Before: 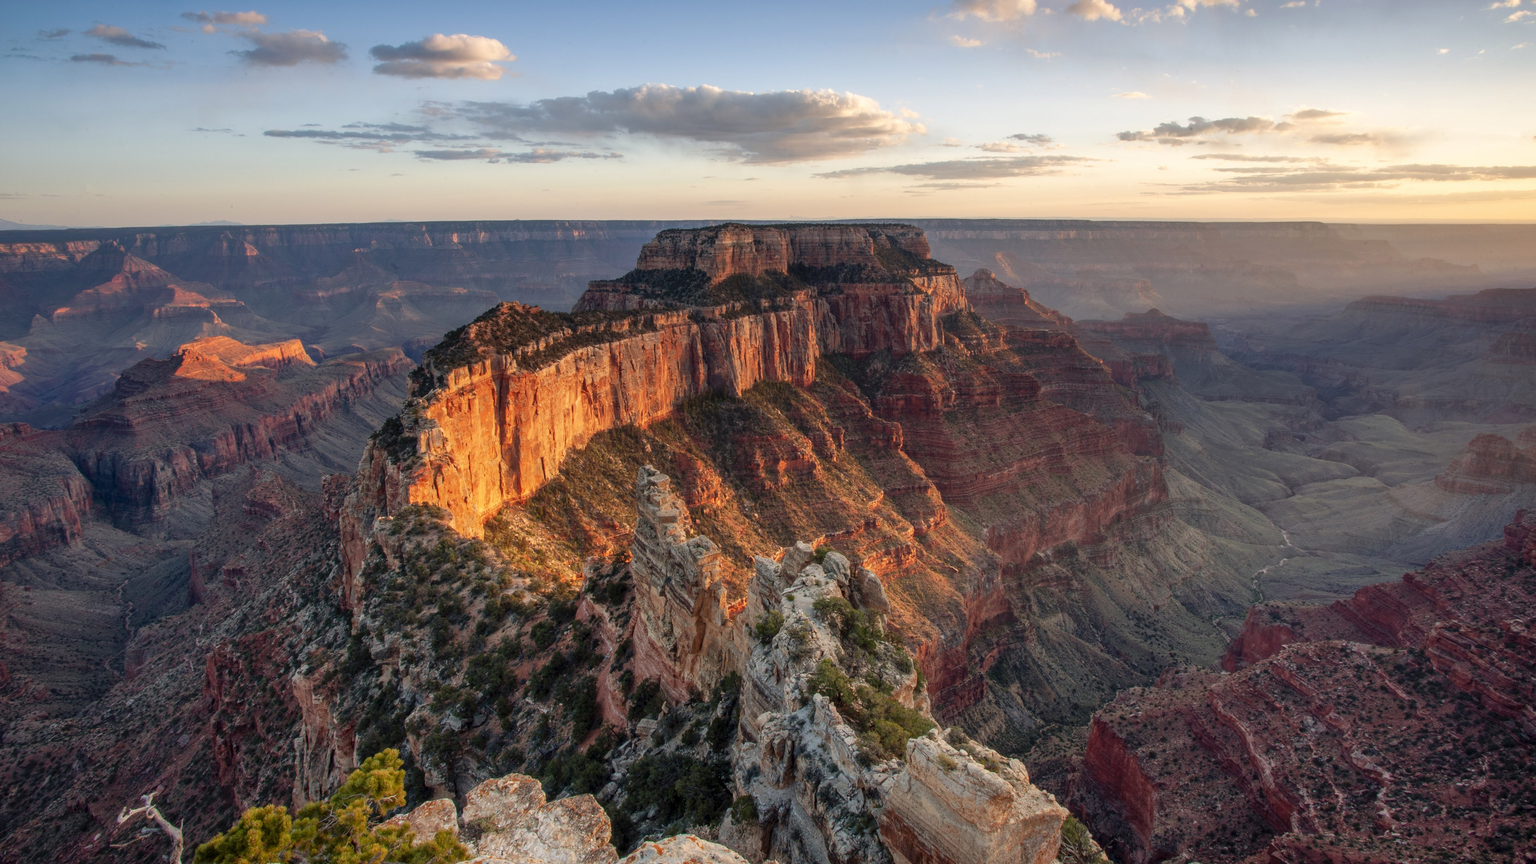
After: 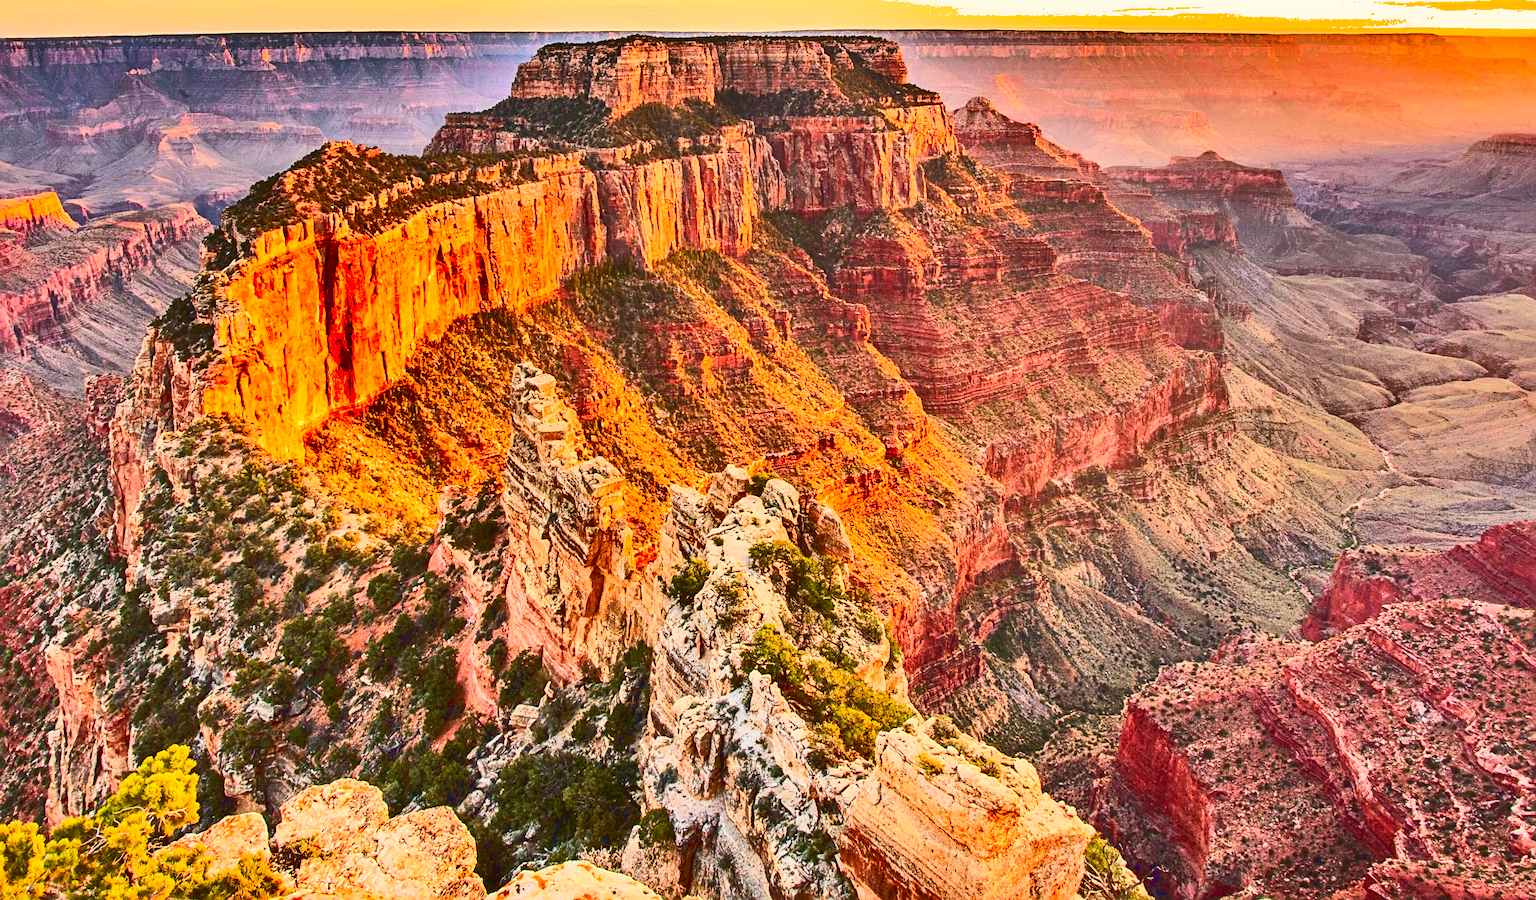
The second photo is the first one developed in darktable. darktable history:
sharpen: radius 4
shadows and highlights: shadows 20.91, highlights -82.73, soften with gaussian
color correction: highlights a* -0.482, highlights b* 0.161, shadows a* 4.66, shadows b* 20.72
exposure: exposure 1 EV, compensate highlight preservation false
color balance rgb: linear chroma grading › global chroma 9.31%, global vibrance 41.49%
white balance: red 1.127, blue 0.943
crop: left 16.871%, top 22.857%, right 9.116%
tone curve: curves: ch0 [(0, 0.098) (0.262, 0.324) (0.421, 0.59) (0.54, 0.803) (0.725, 0.922) (0.99, 0.974)], color space Lab, linked channels, preserve colors none
